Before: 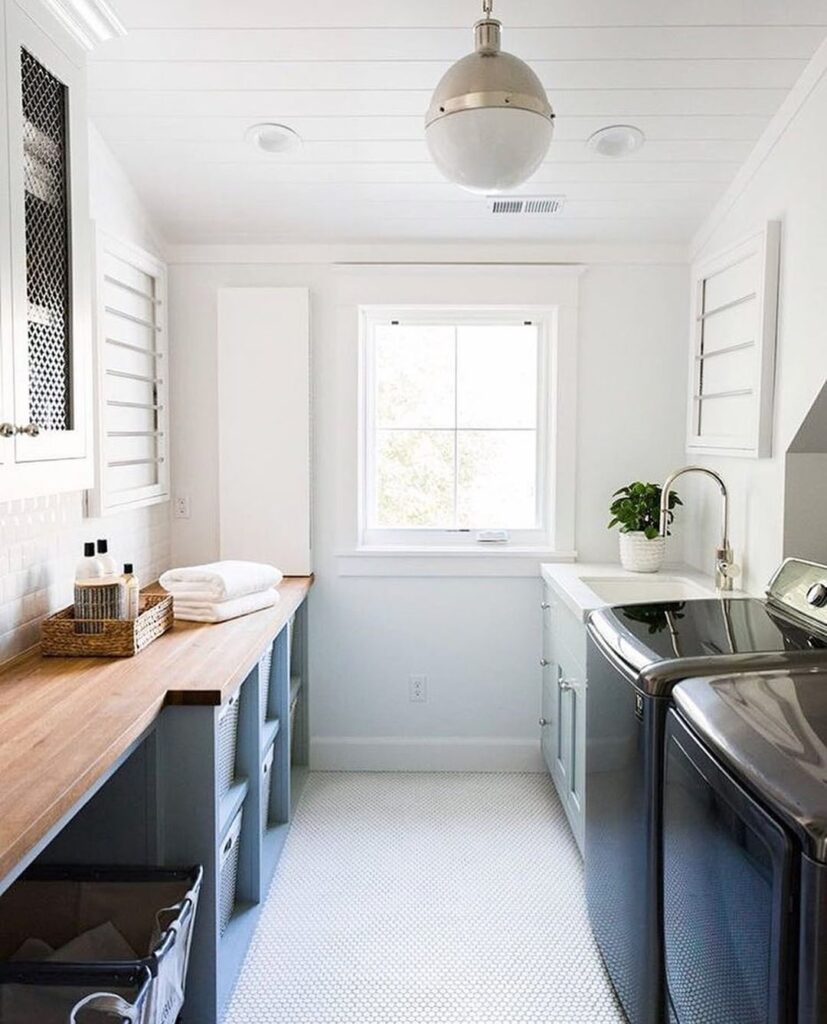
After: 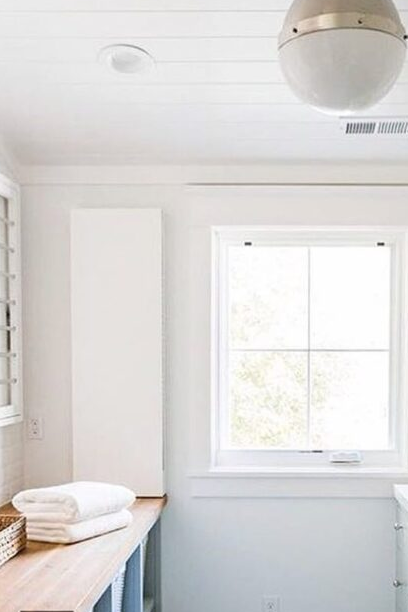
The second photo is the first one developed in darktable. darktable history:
crop: left 17.783%, top 7.73%, right 32.837%, bottom 32.412%
